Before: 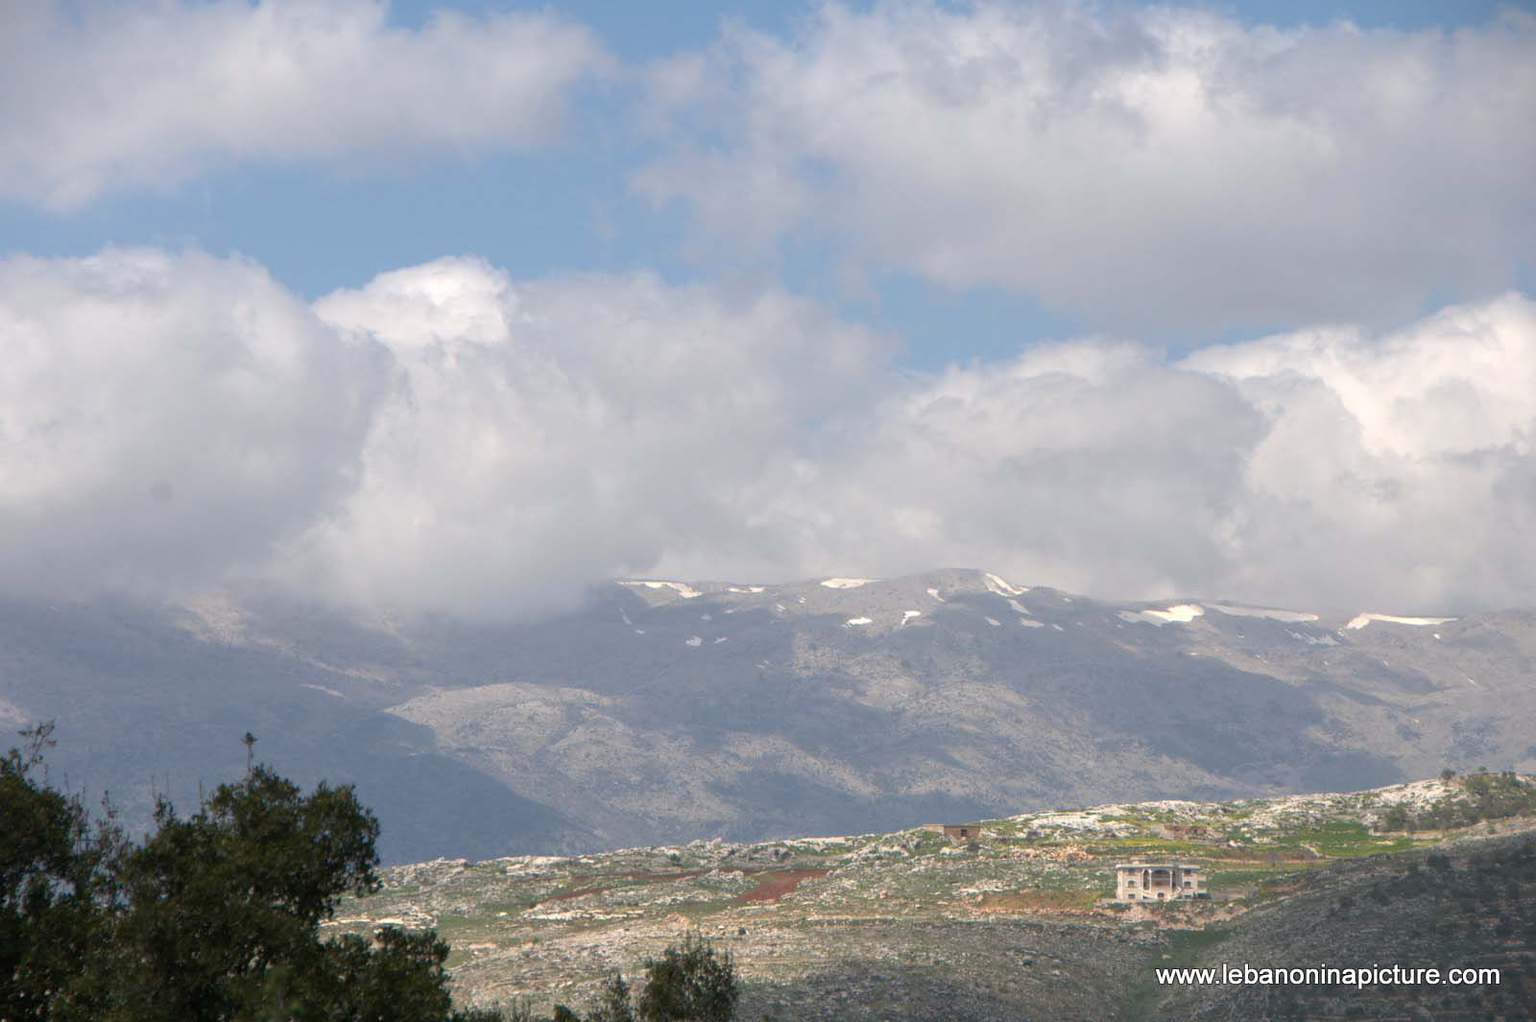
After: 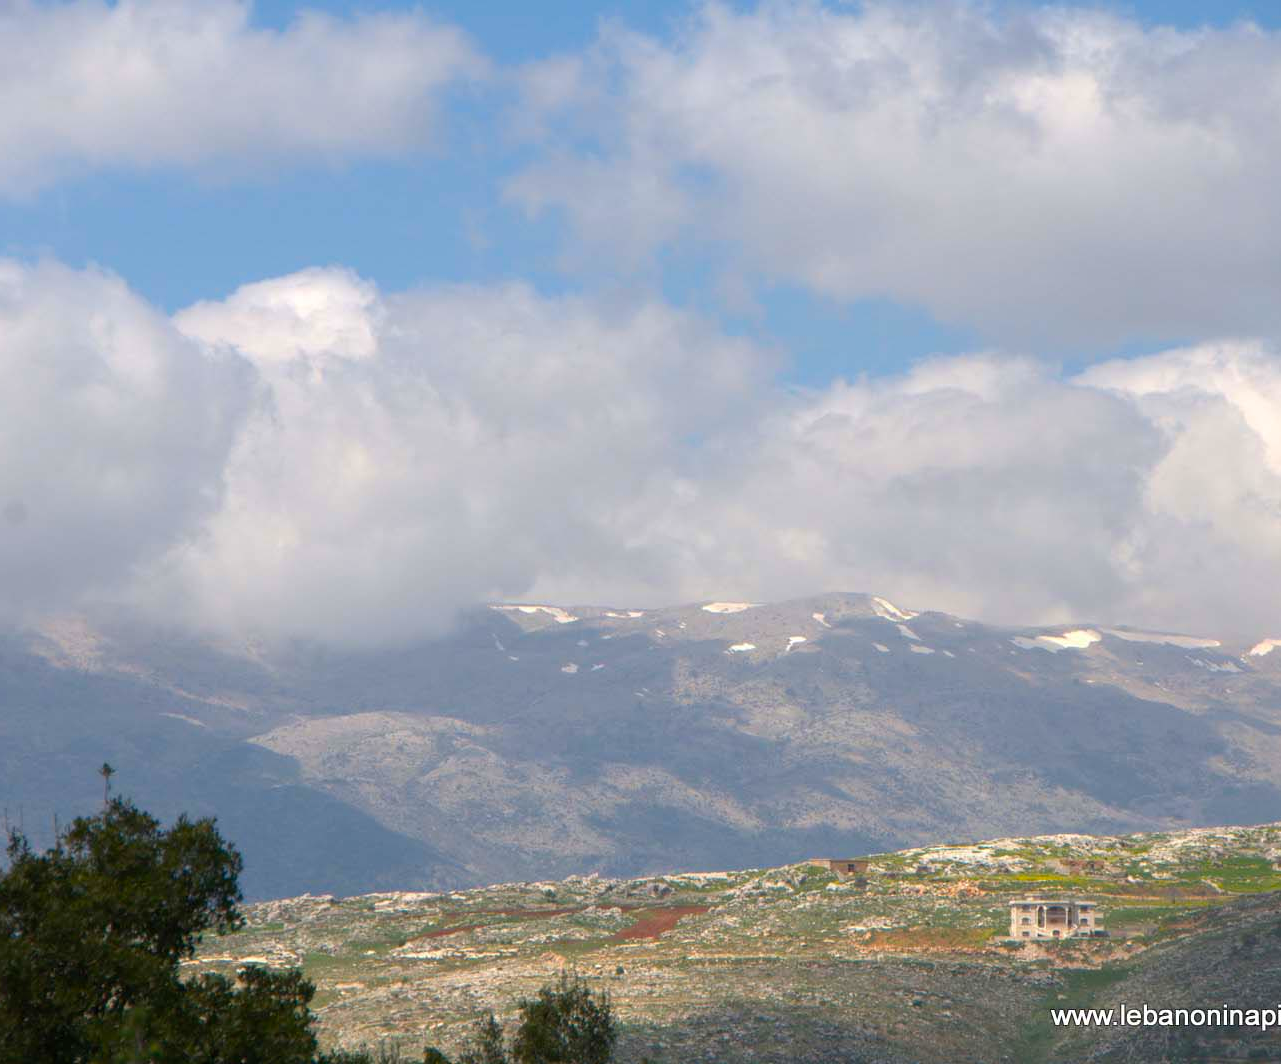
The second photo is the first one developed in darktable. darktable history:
crop and rotate: left 9.606%, right 10.299%
color balance rgb: perceptual saturation grading › global saturation 39.849%, global vibrance 14.313%
